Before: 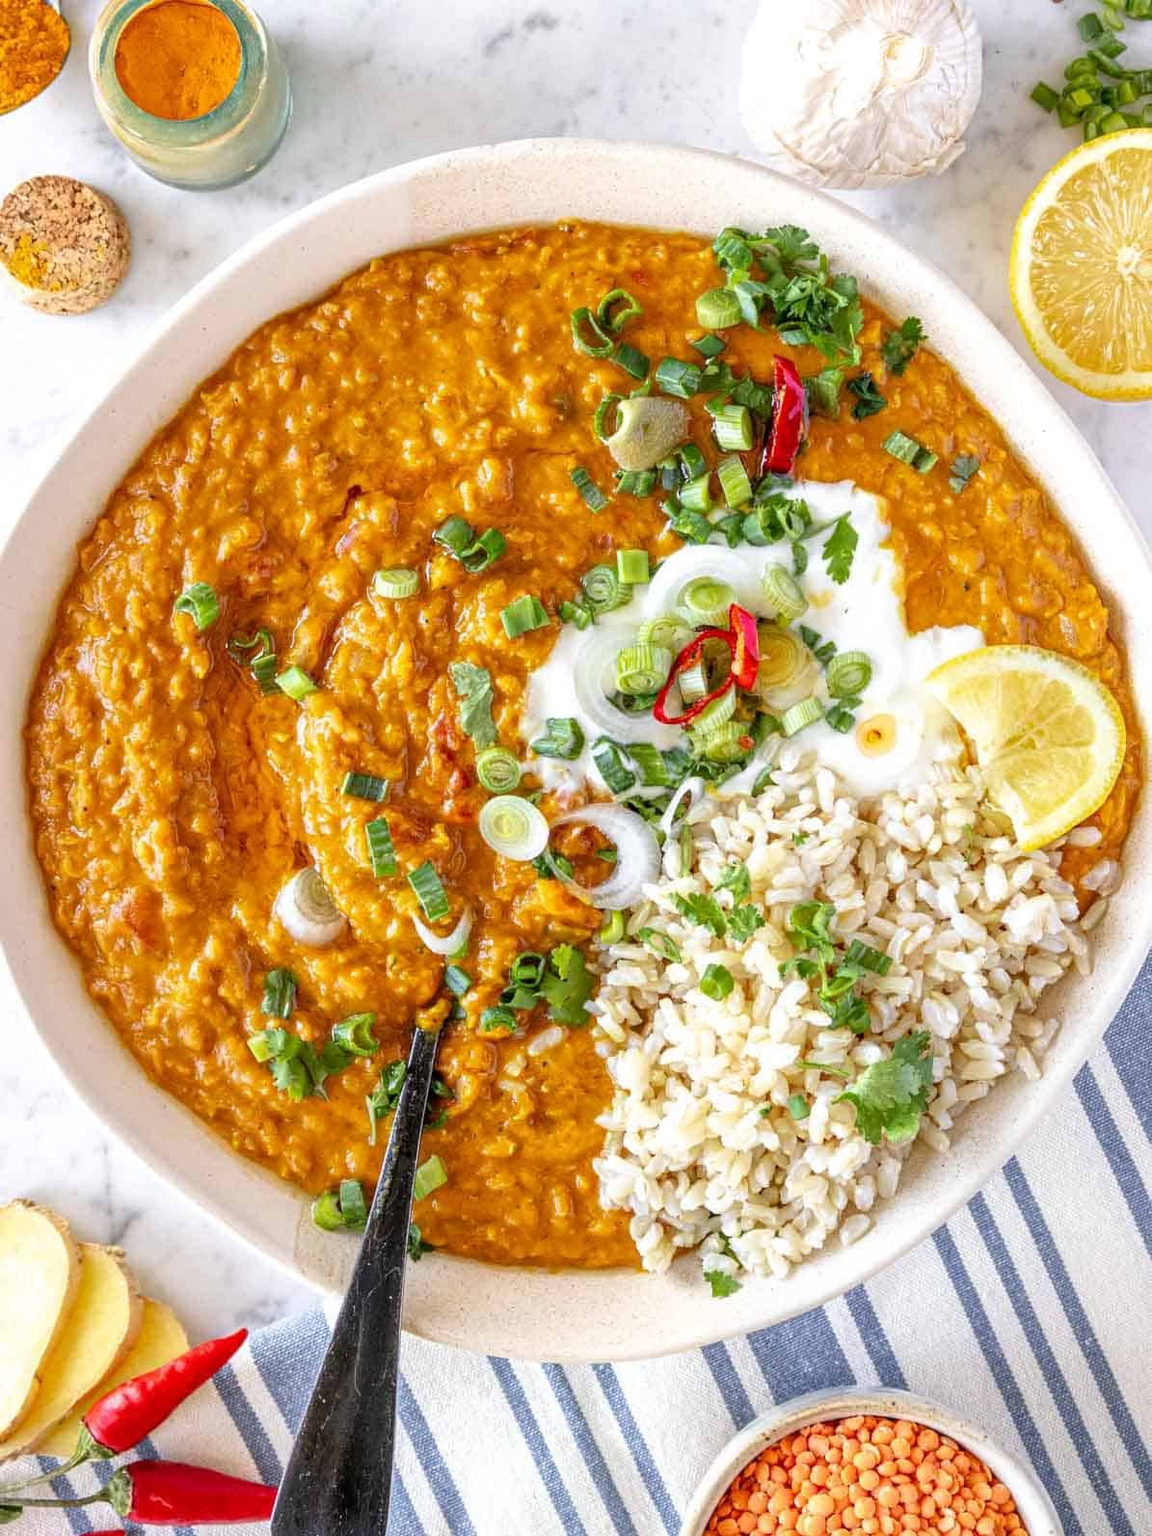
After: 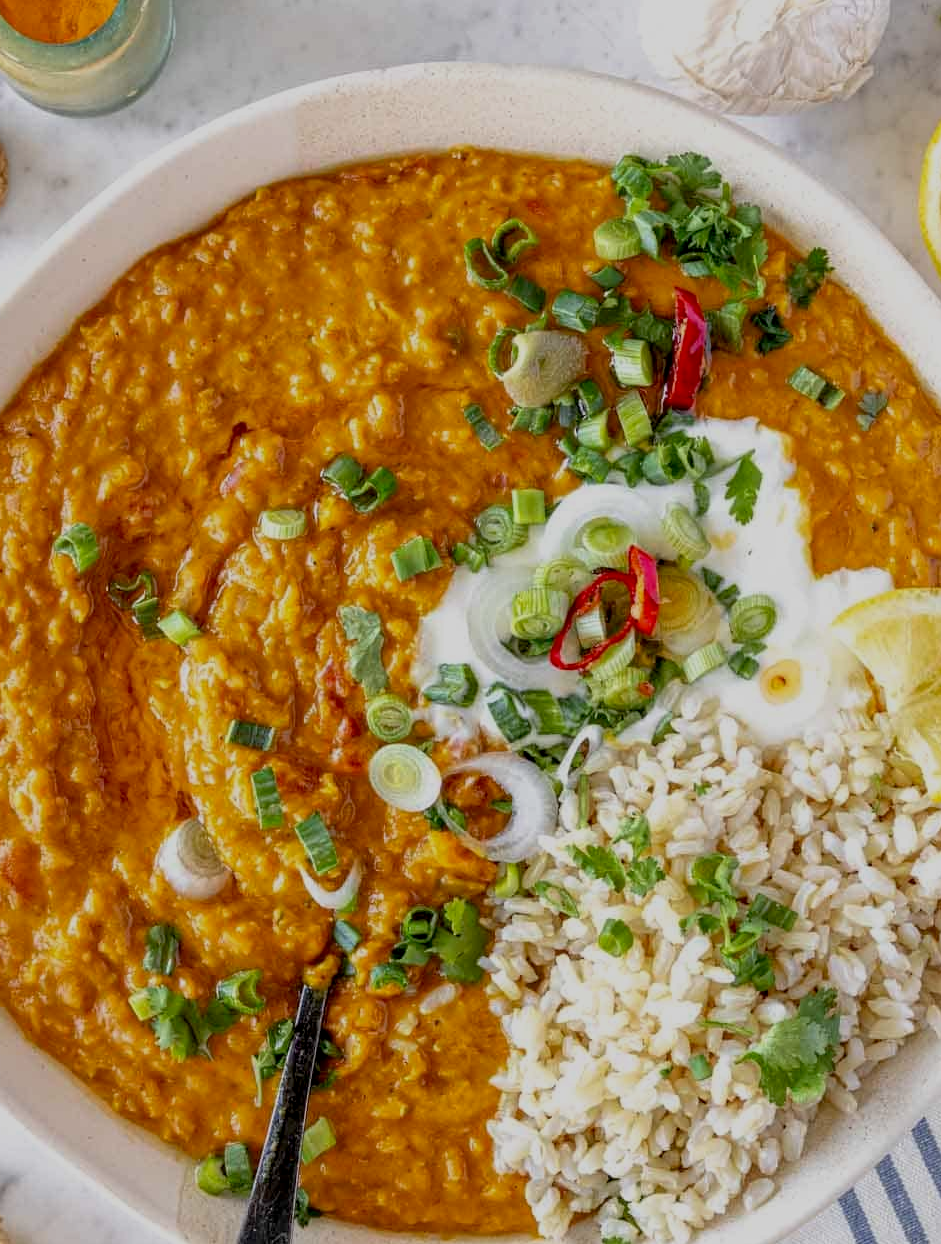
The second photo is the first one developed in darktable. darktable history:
exposure: black level correction 0.009, exposure -0.637 EV, compensate highlight preservation false
crop and rotate: left 10.77%, top 5.1%, right 10.41%, bottom 16.76%
